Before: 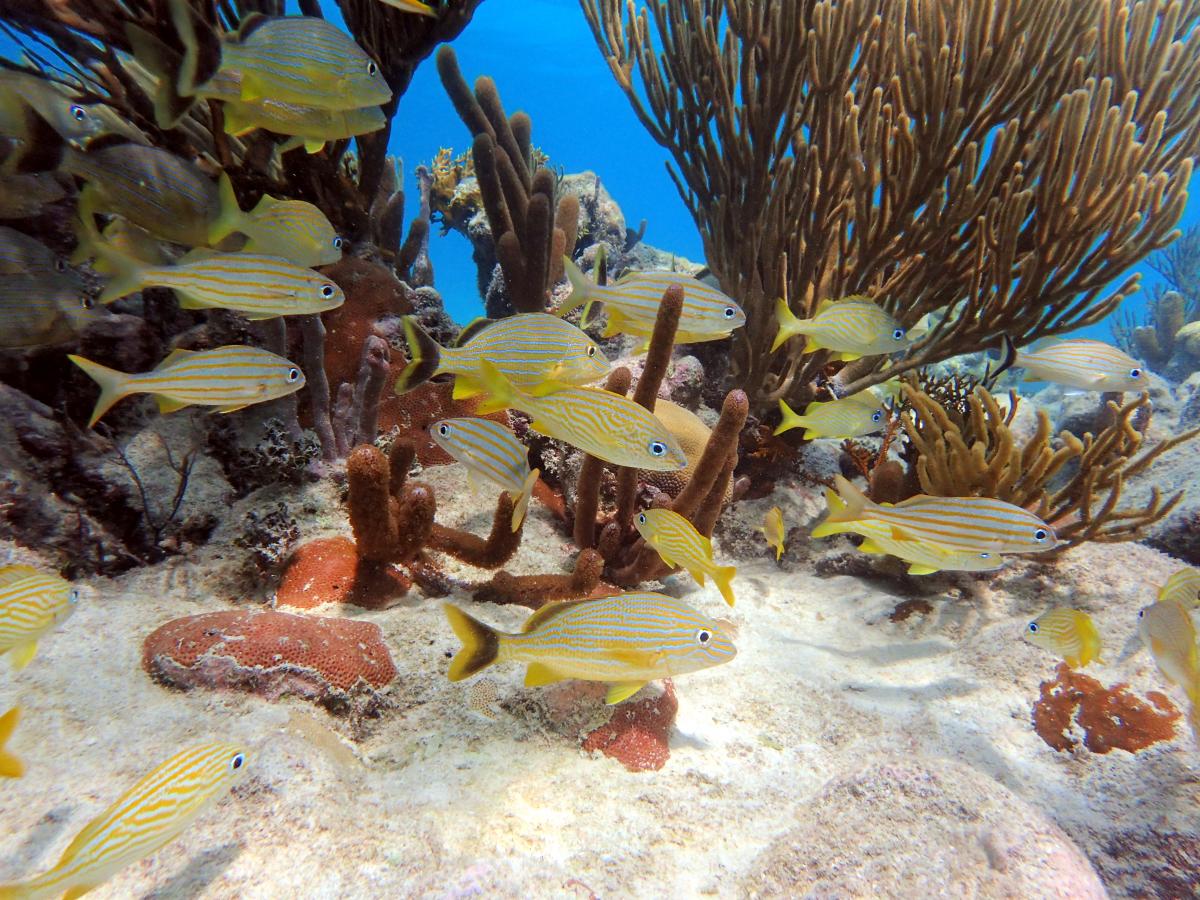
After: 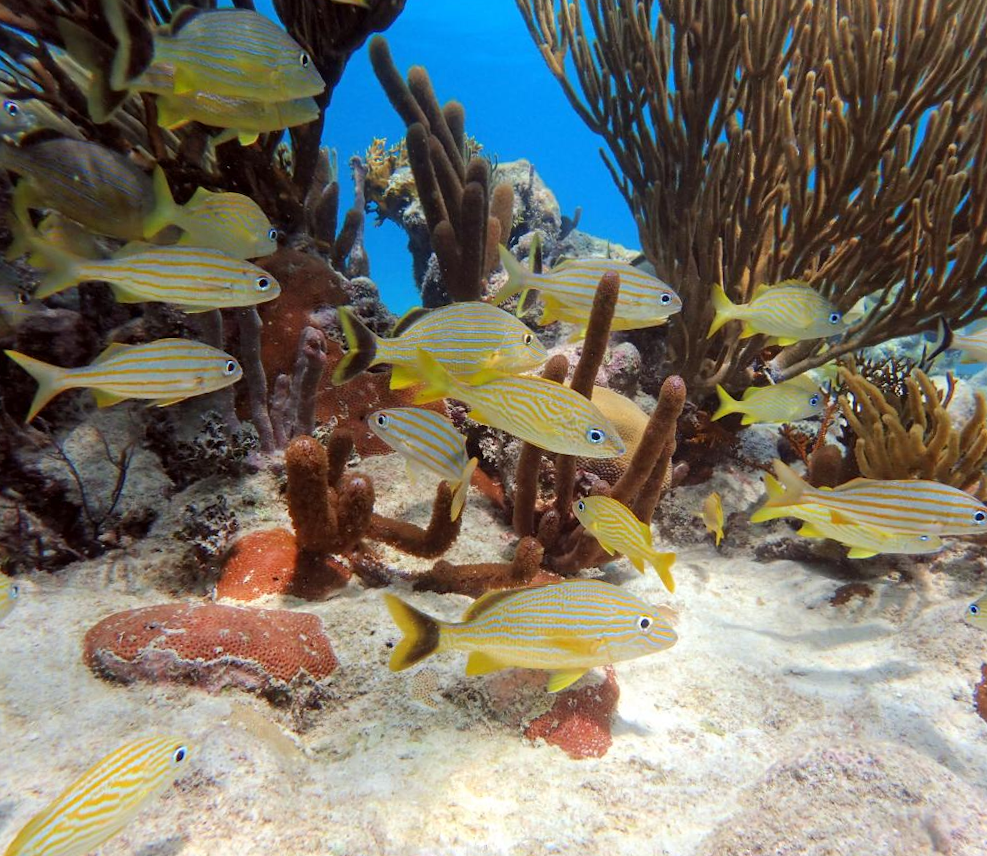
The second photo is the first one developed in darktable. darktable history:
crop and rotate: angle 0.81°, left 4.339%, top 0.424%, right 11.832%, bottom 2.652%
